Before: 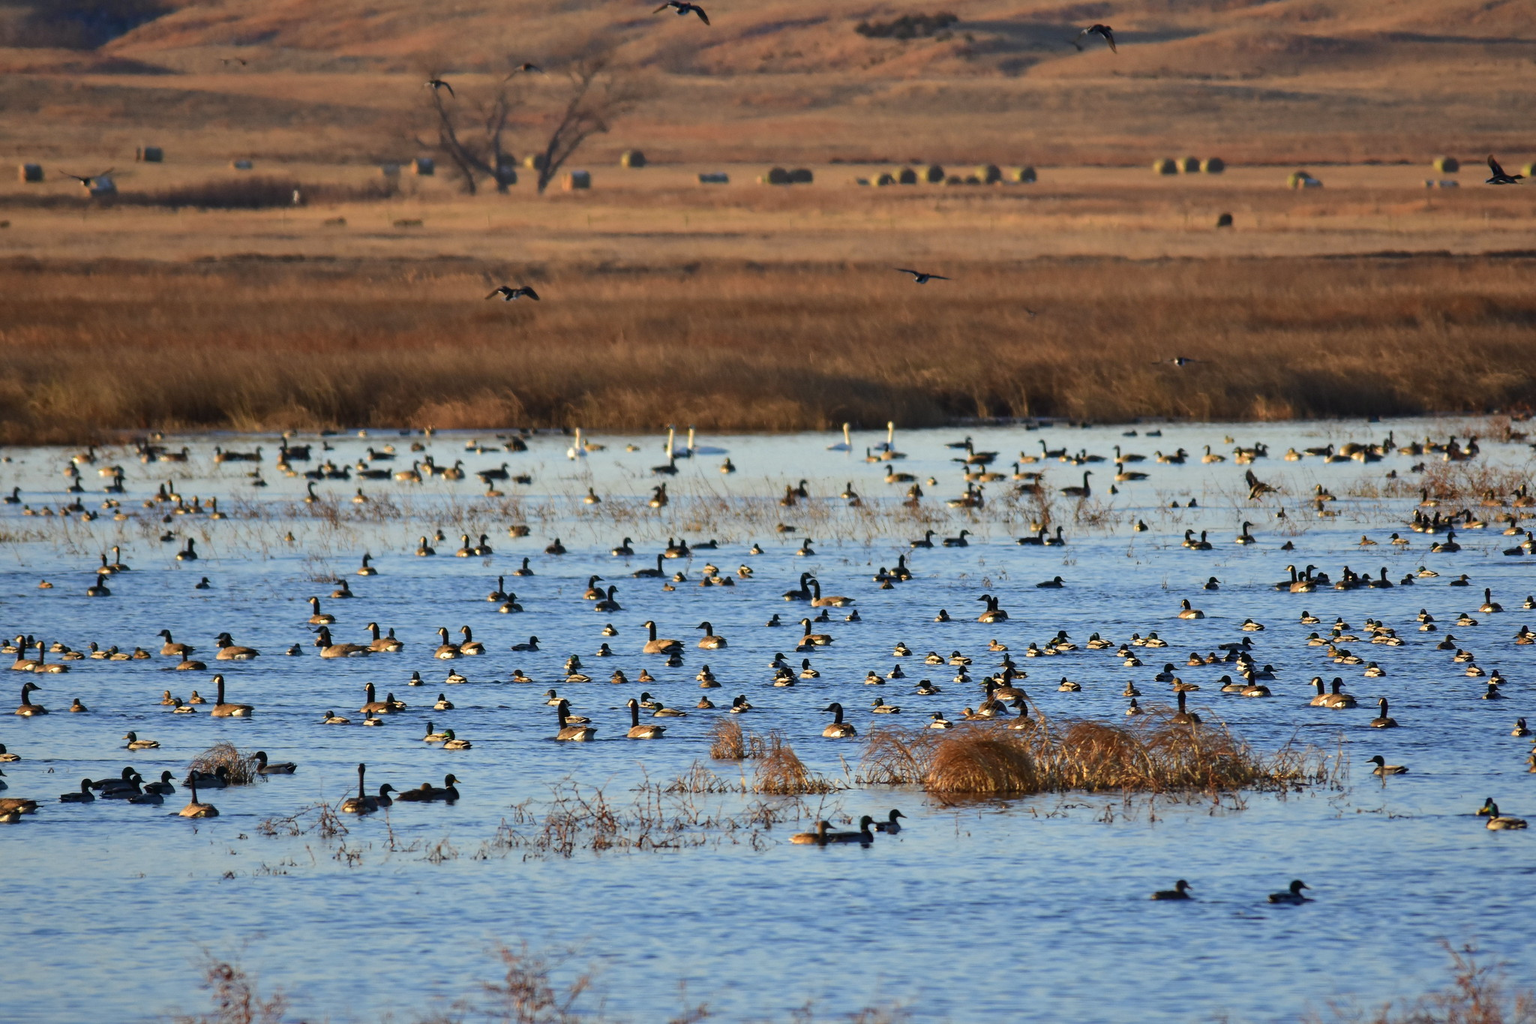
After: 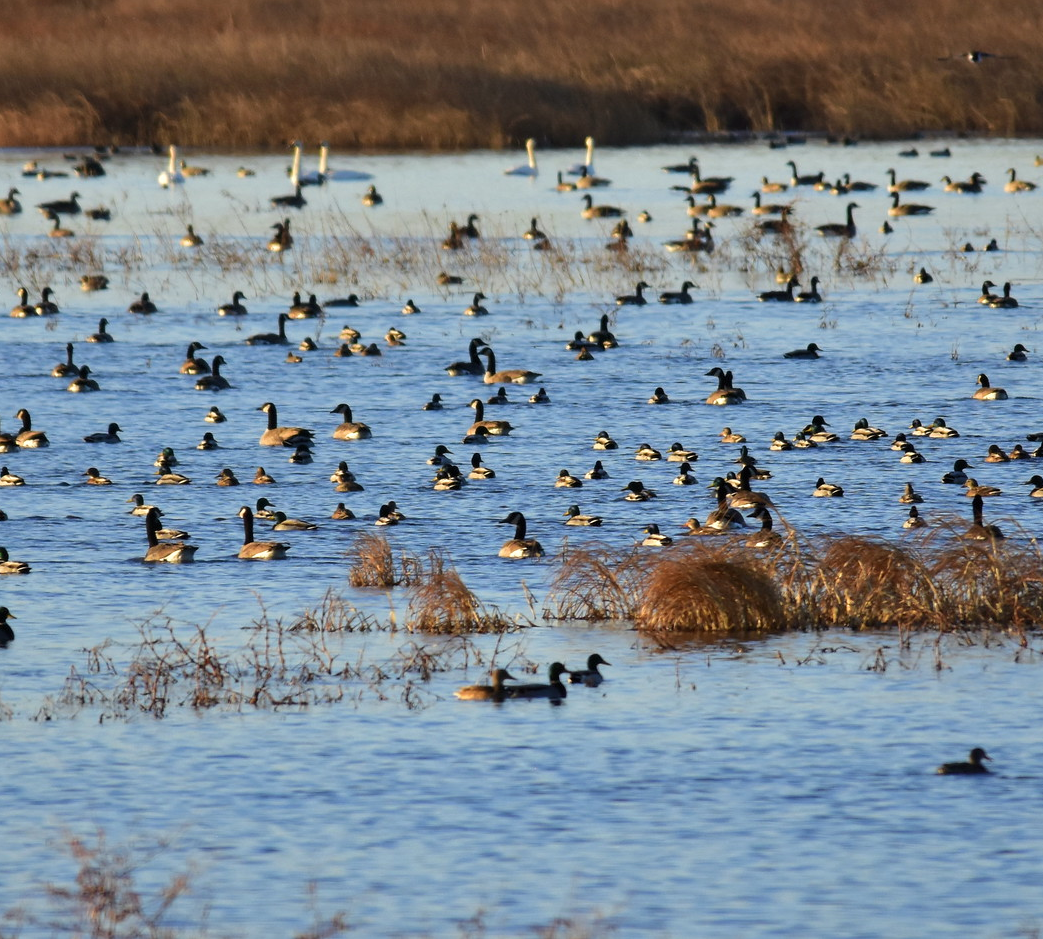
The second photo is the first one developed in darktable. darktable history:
crop and rotate: left 29.237%, top 31.152%, right 19.807%
levels: mode automatic, black 0.023%, white 99.97%, levels [0.062, 0.494, 0.925]
